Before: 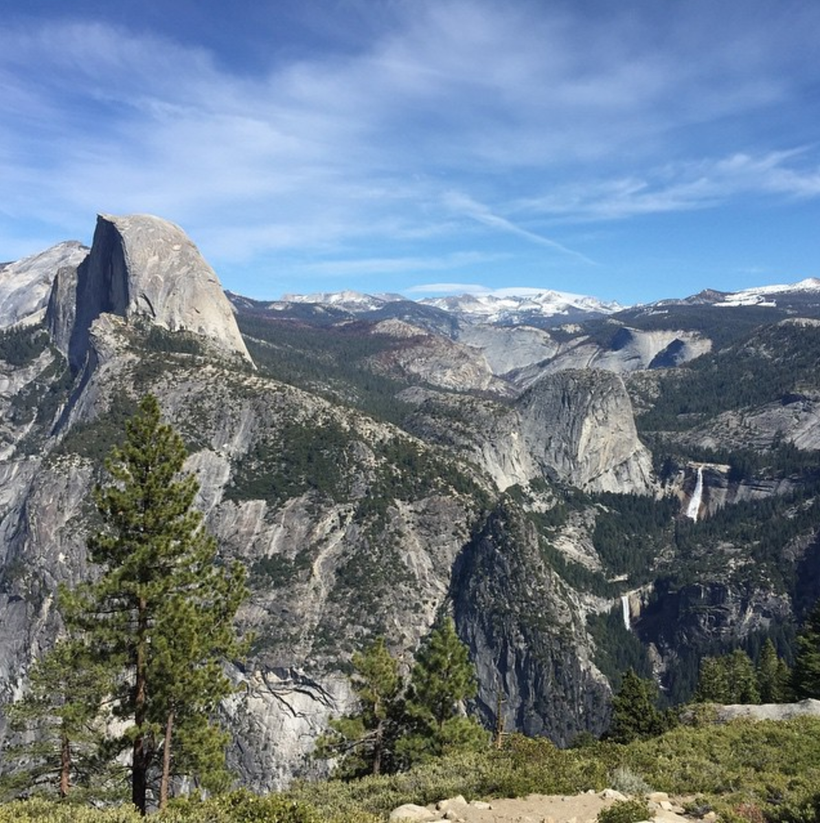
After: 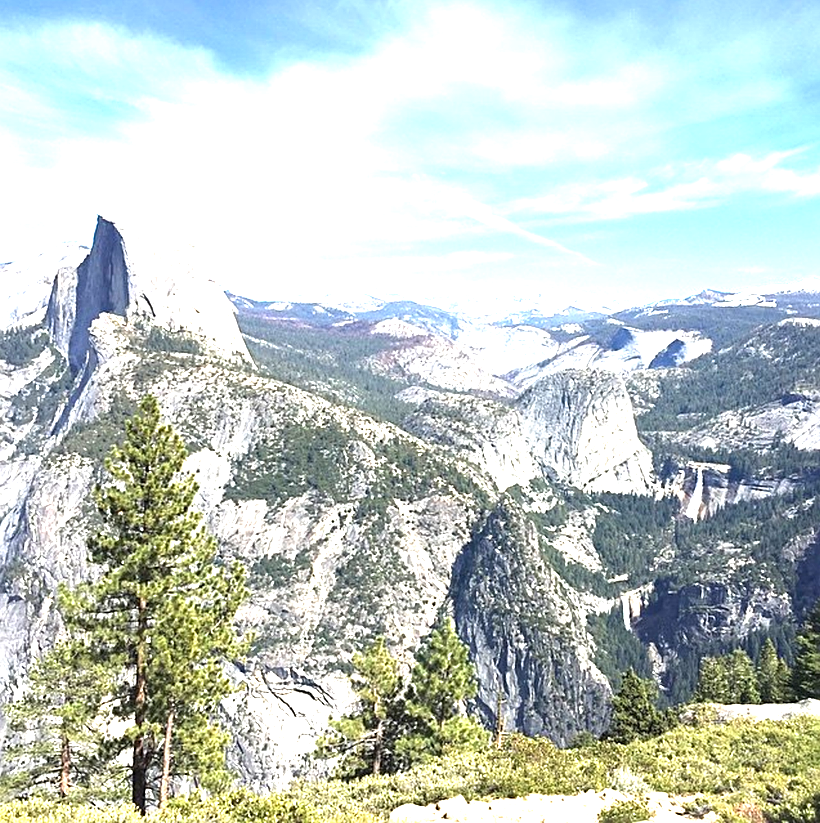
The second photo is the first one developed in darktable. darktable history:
exposure: exposure 1.993 EV, compensate highlight preservation false
levels: black 0.09%
sharpen: on, module defaults
